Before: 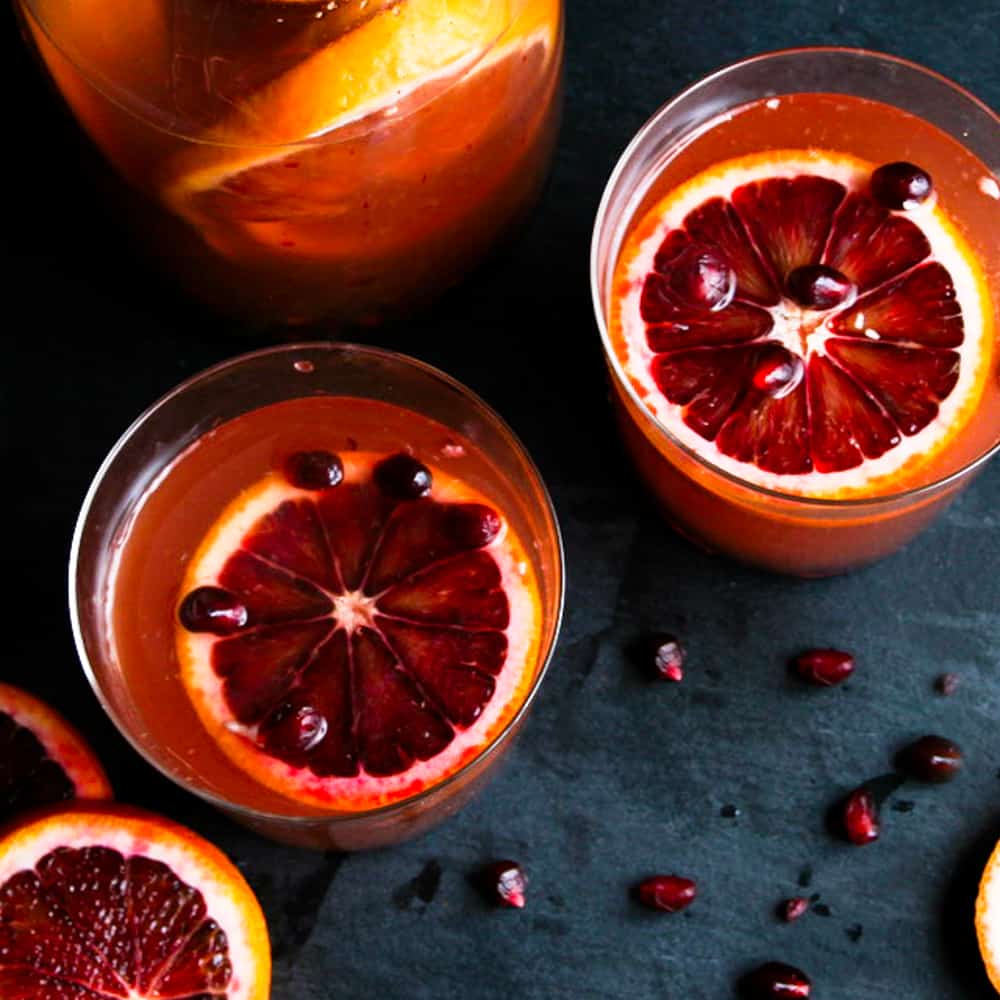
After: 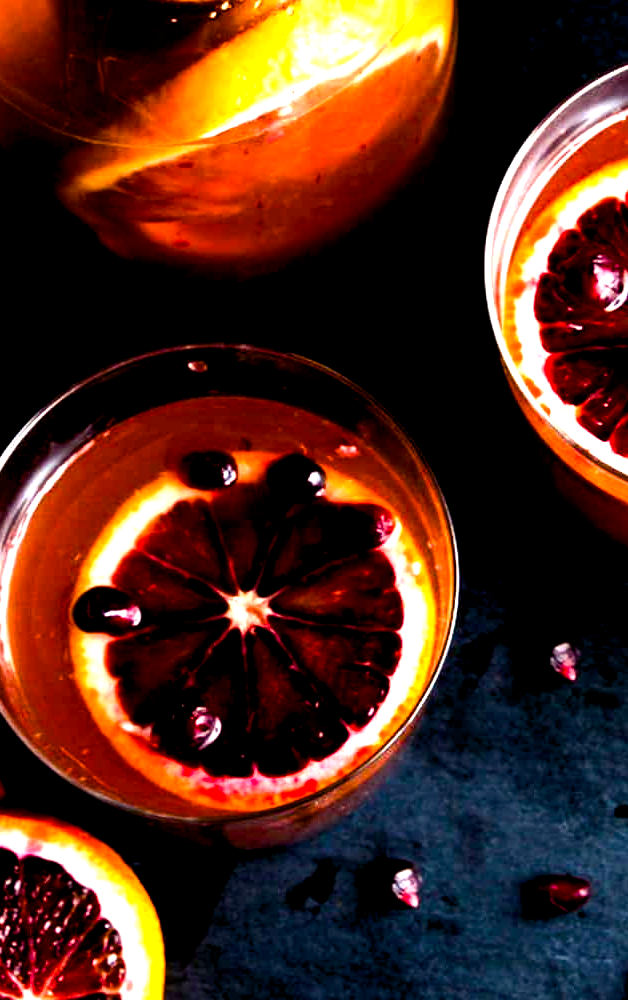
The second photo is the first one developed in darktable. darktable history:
color balance rgb: shadows lift › luminance -21.66%, shadows lift › chroma 6.57%, shadows lift › hue 270°, power › chroma 0.68%, power › hue 60°, highlights gain › luminance 6.08%, highlights gain › chroma 1.33%, highlights gain › hue 90°, global offset › luminance -0.87%, perceptual saturation grading › global saturation 26.86%, perceptual saturation grading › highlights -28.39%, perceptual saturation grading › mid-tones 15.22%, perceptual saturation grading › shadows 33.98%, perceptual brilliance grading › highlights 10%, perceptual brilliance grading › mid-tones 5%
tone equalizer: -8 EV -0.75 EV, -7 EV -0.7 EV, -6 EV -0.6 EV, -5 EV -0.4 EV, -3 EV 0.4 EV, -2 EV 0.6 EV, -1 EV 0.7 EV, +0 EV 0.75 EV, edges refinement/feathering 500, mask exposure compensation -1.57 EV, preserve details no
crop: left 10.644%, right 26.528%
